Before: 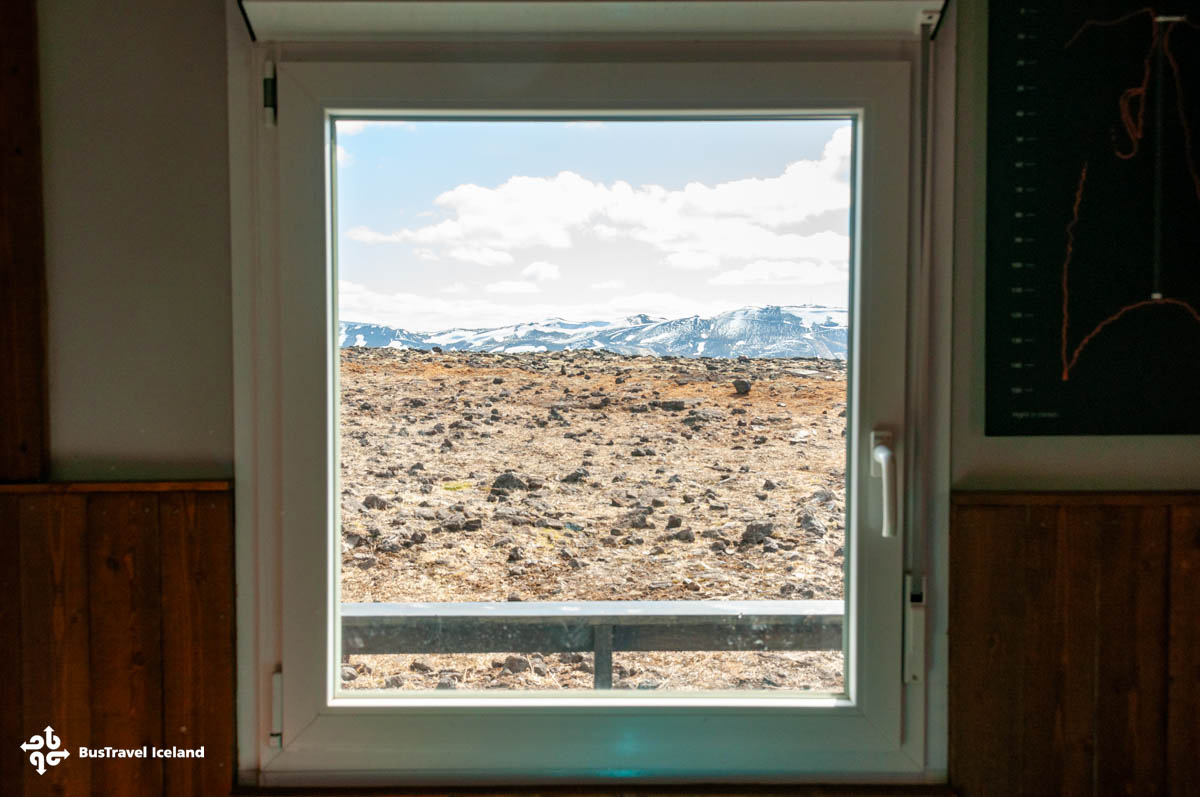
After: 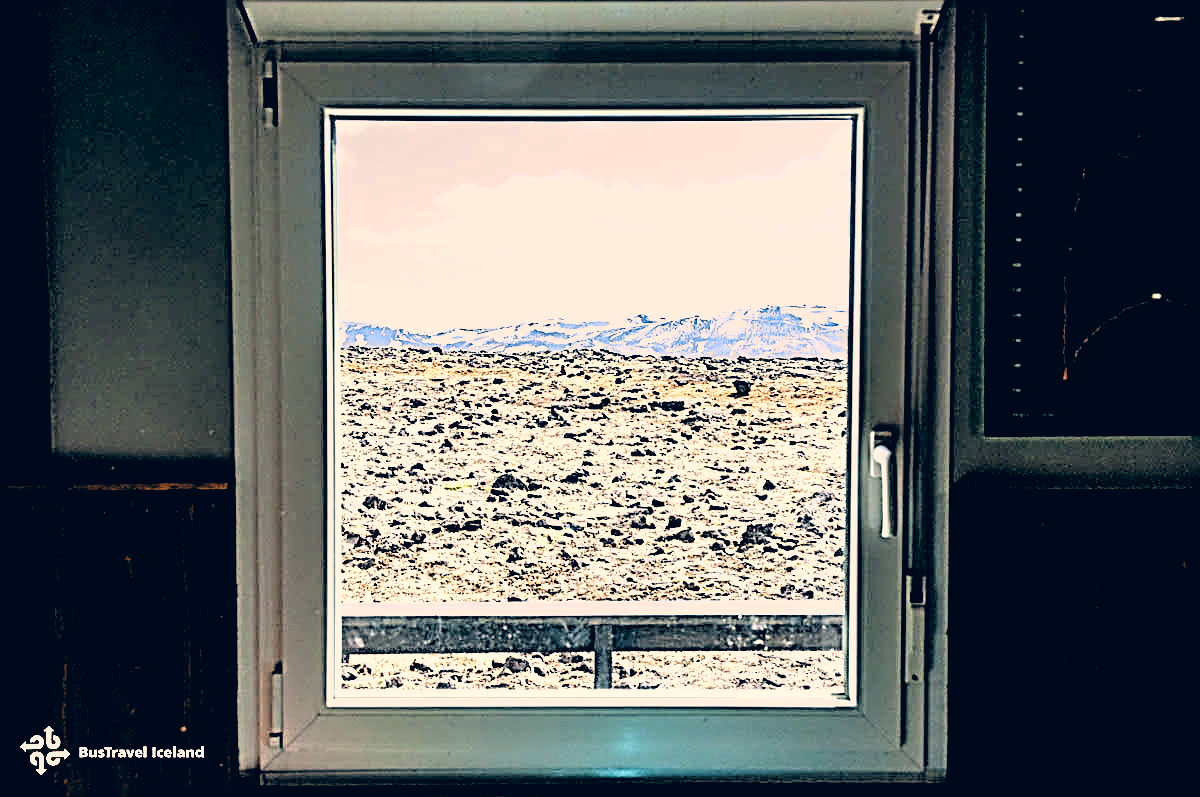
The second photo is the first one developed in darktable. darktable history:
exposure: exposure 0.376 EV, compensate highlight preservation false
sharpen: radius 3.158, amount 1.731
filmic rgb: middle gray luminance 13.55%, black relative exposure -1.97 EV, white relative exposure 3.1 EV, threshold 6 EV, target black luminance 0%, hardness 1.79, latitude 59.23%, contrast 1.728, highlights saturation mix 5%, shadows ↔ highlights balance -37.52%, add noise in highlights 0, color science v3 (2019), use custom middle-gray values true, iterations of high-quality reconstruction 0, contrast in highlights soft, enable highlight reconstruction true
white balance: red 0.931, blue 1.11
color correction: highlights a* 10.32, highlights b* 14.66, shadows a* -9.59, shadows b* -15.02
